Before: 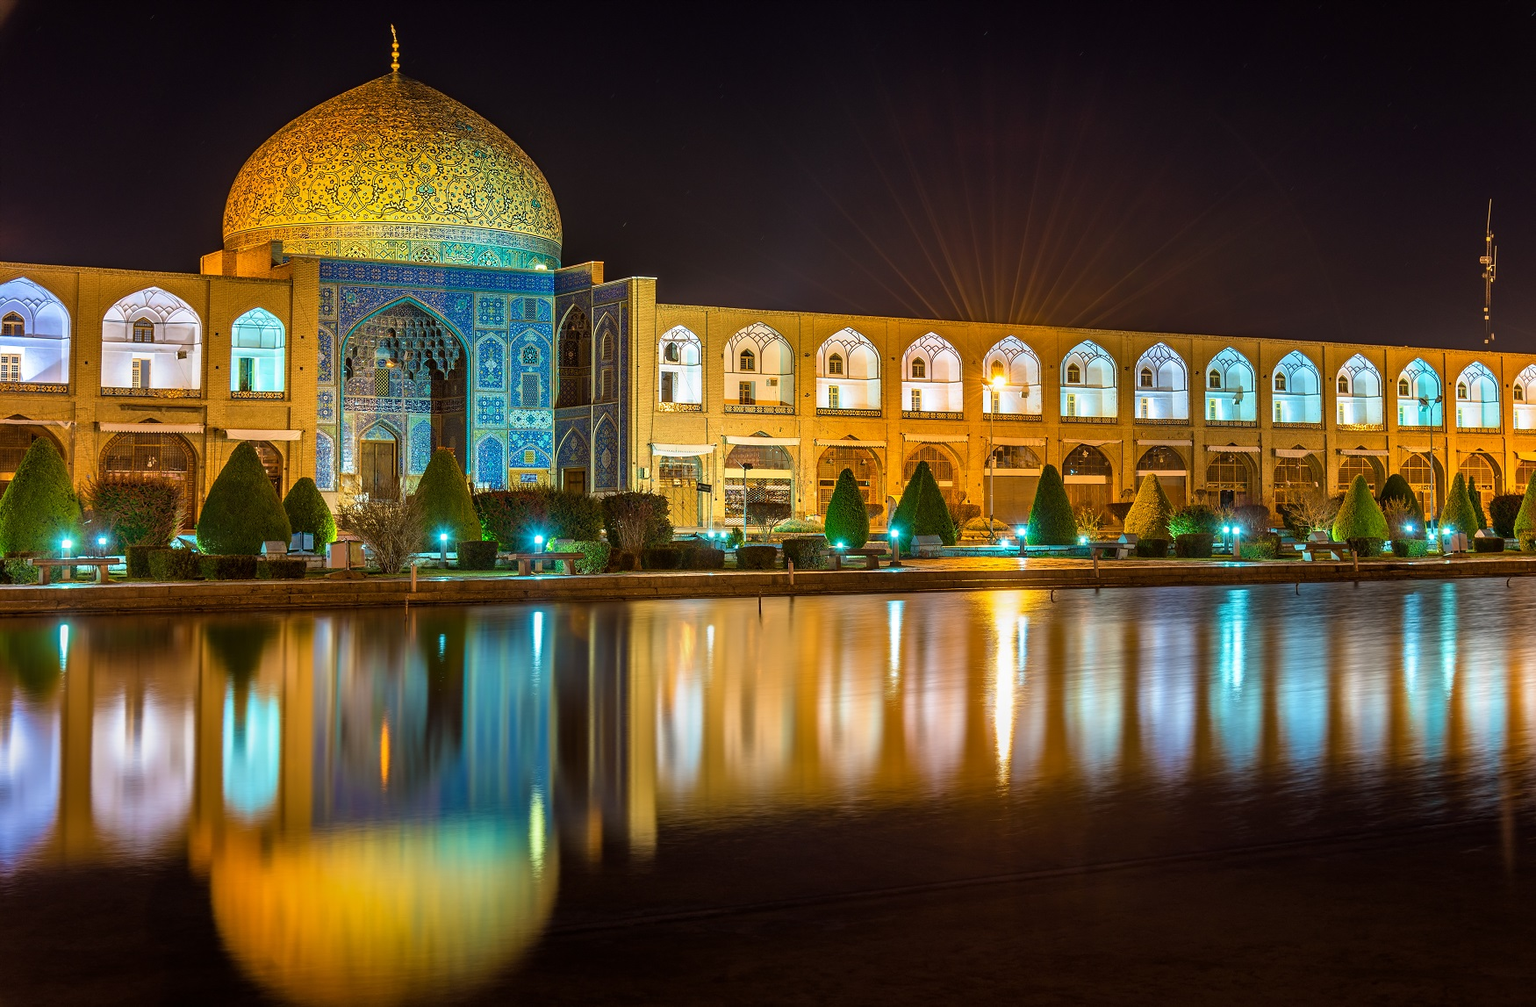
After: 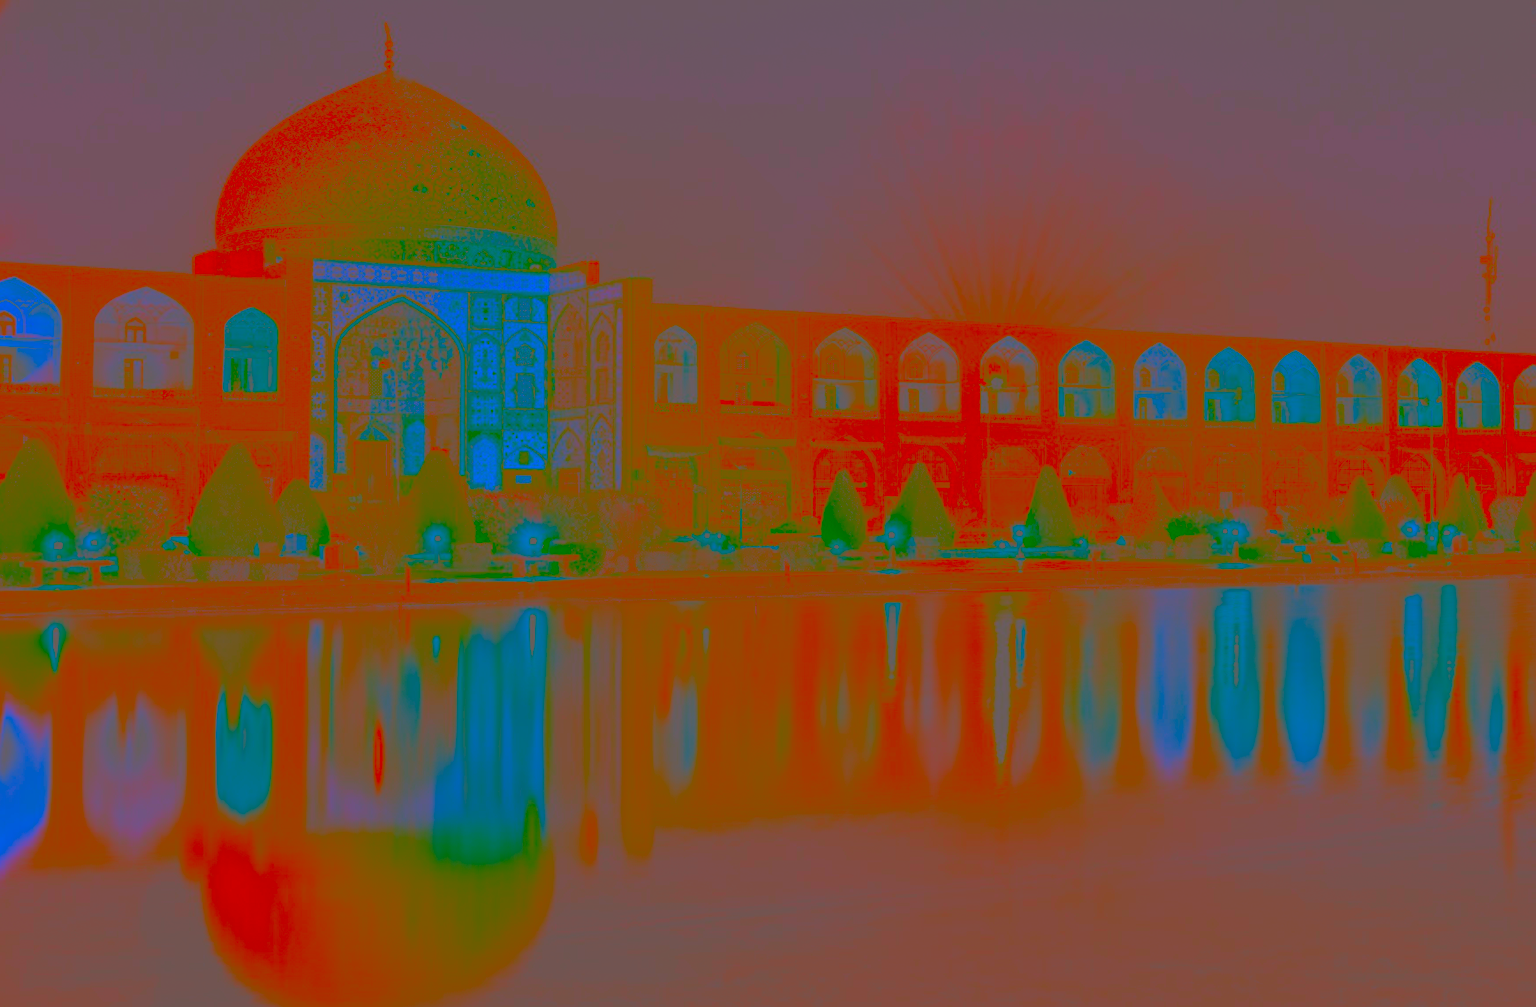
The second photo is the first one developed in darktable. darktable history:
contrast brightness saturation: contrast -0.99, brightness -0.17, saturation 0.75
exposure: black level correction 0, exposure 0.7 EV, compensate exposure bias true, compensate highlight preservation false
local contrast: highlights 66%, shadows 33%, detail 166%, midtone range 0.2
color correction: highlights a* 12.23, highlights b* 5.41
crop and rotate: left 0.614%, top 0.179%, bottom 0.309%
